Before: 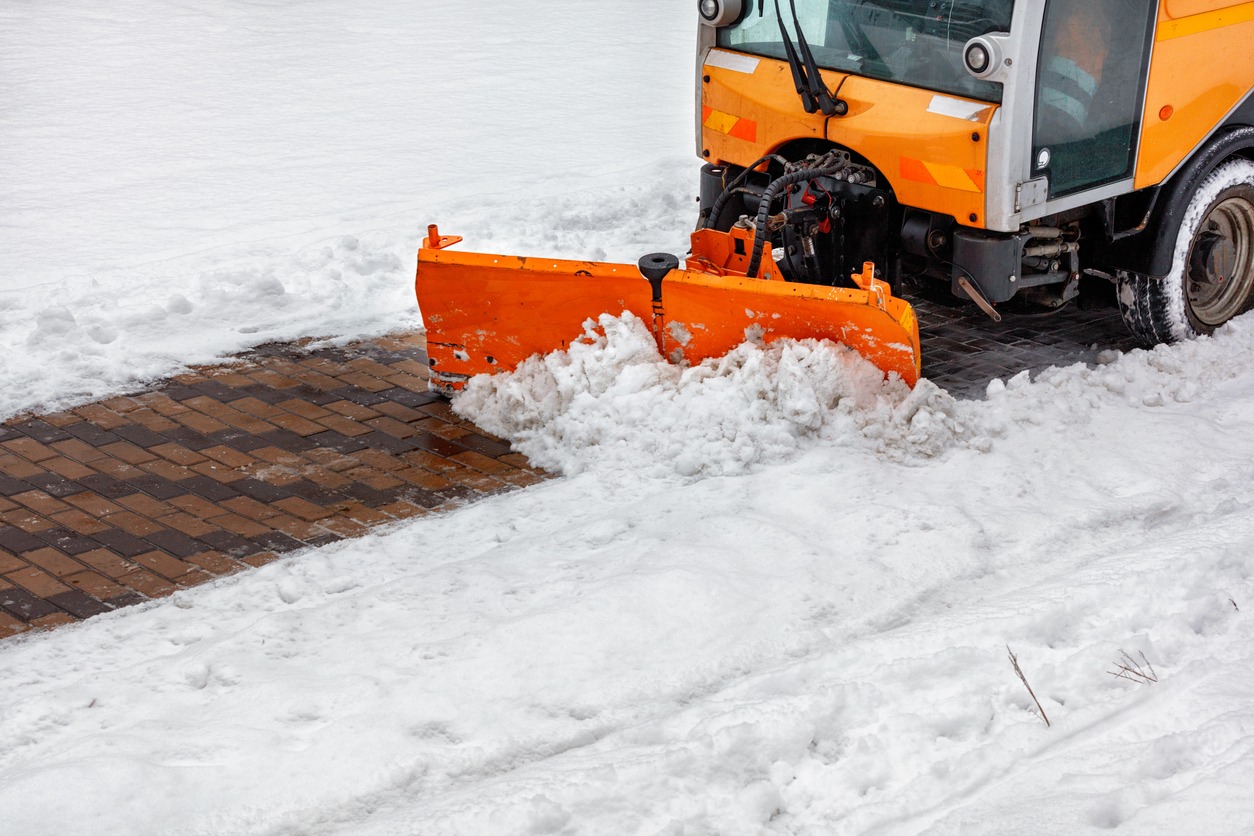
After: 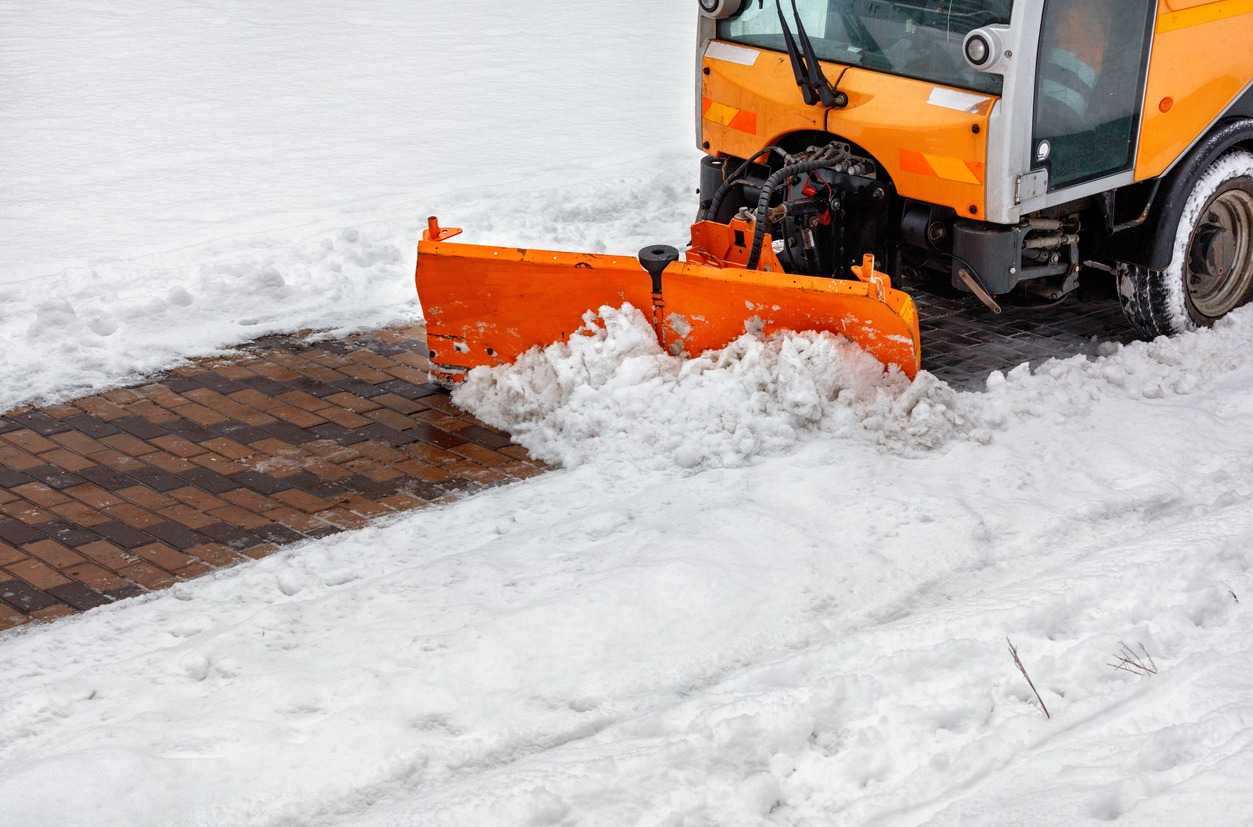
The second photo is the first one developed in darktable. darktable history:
tone equalizer: on, module defaults
crop: top 1.049%, right 0.001%
